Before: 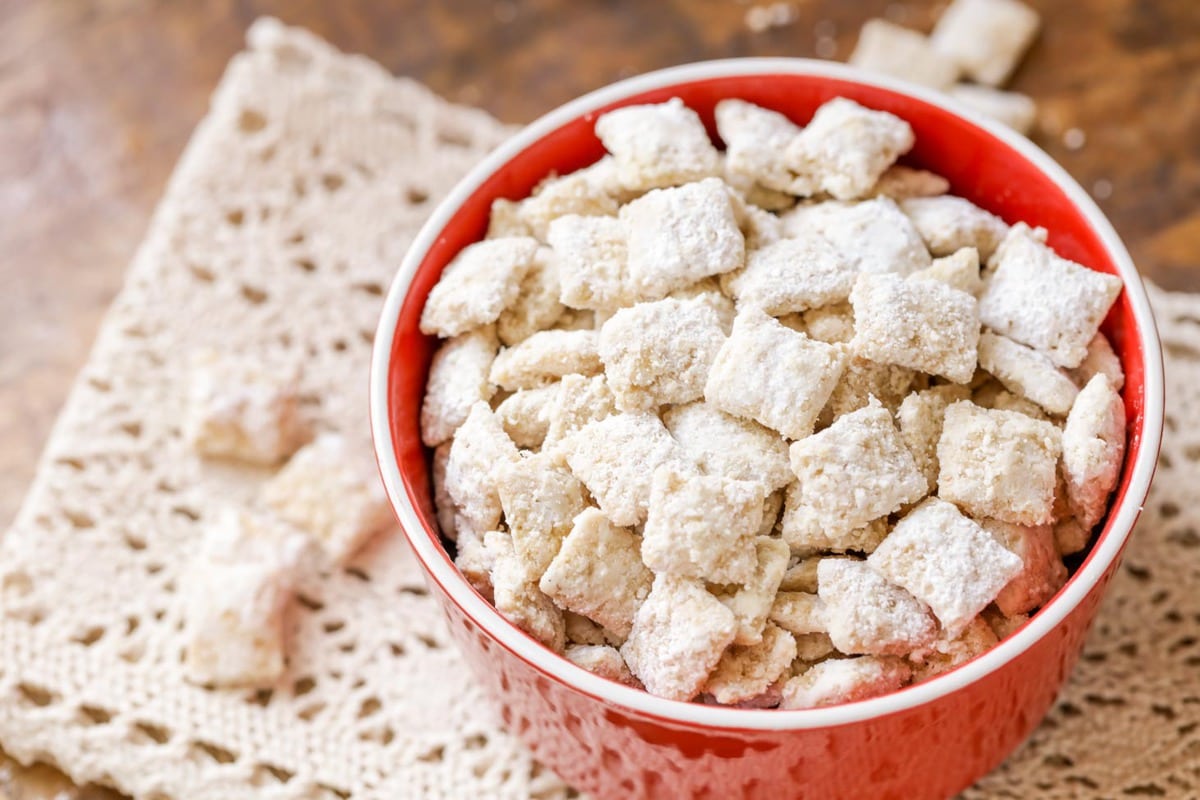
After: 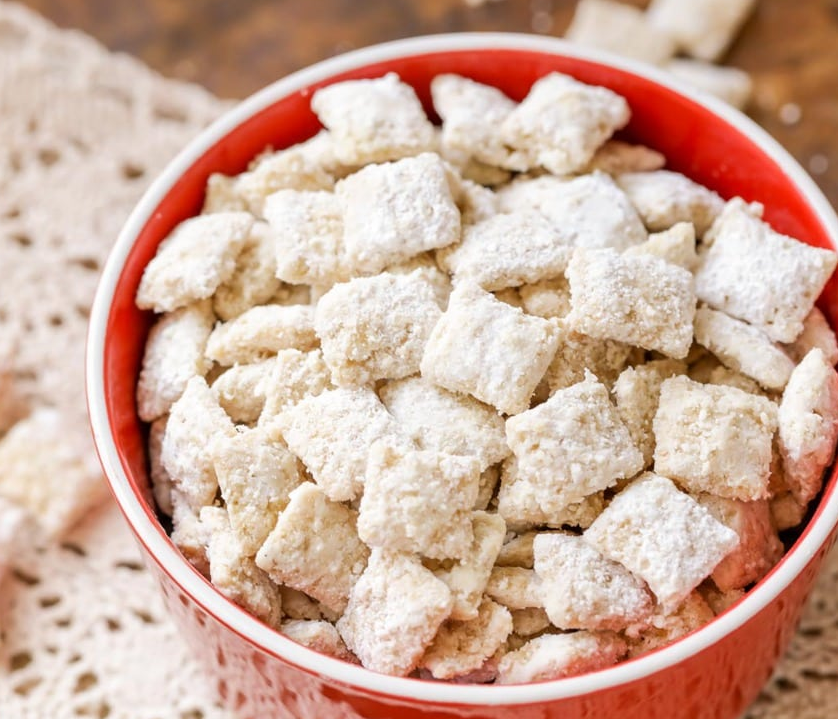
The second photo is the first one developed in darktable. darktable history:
crop and rotate: left 23.748%, top 3.223%, right 6.376%, bottom 6.875%
